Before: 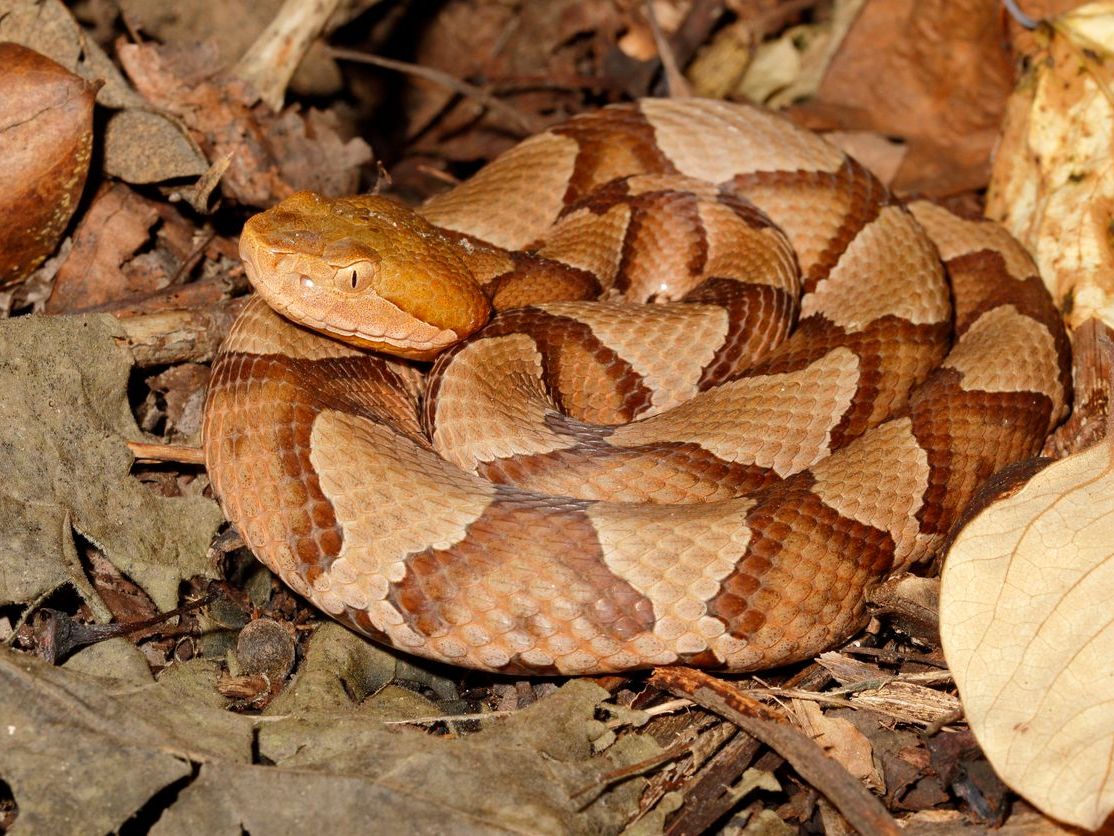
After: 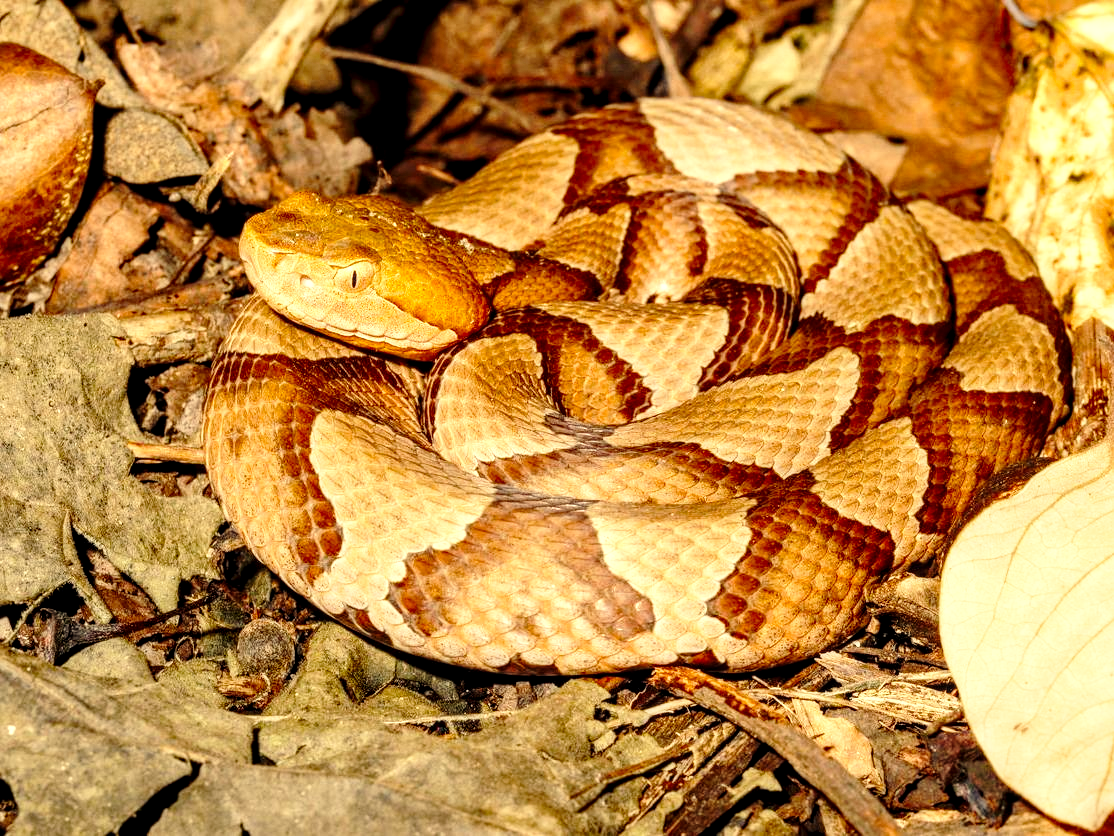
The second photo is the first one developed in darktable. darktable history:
color correction: highlights a* 1.44, highlights b* 18.16
local contrast: detail 150%
base curve: curves: ch0 [(0, 0) (0.028, 0.03) (0.121, 0.232) (0.46, 0.748) (0.859, 0.968) (1, 1)], preserve colors none
